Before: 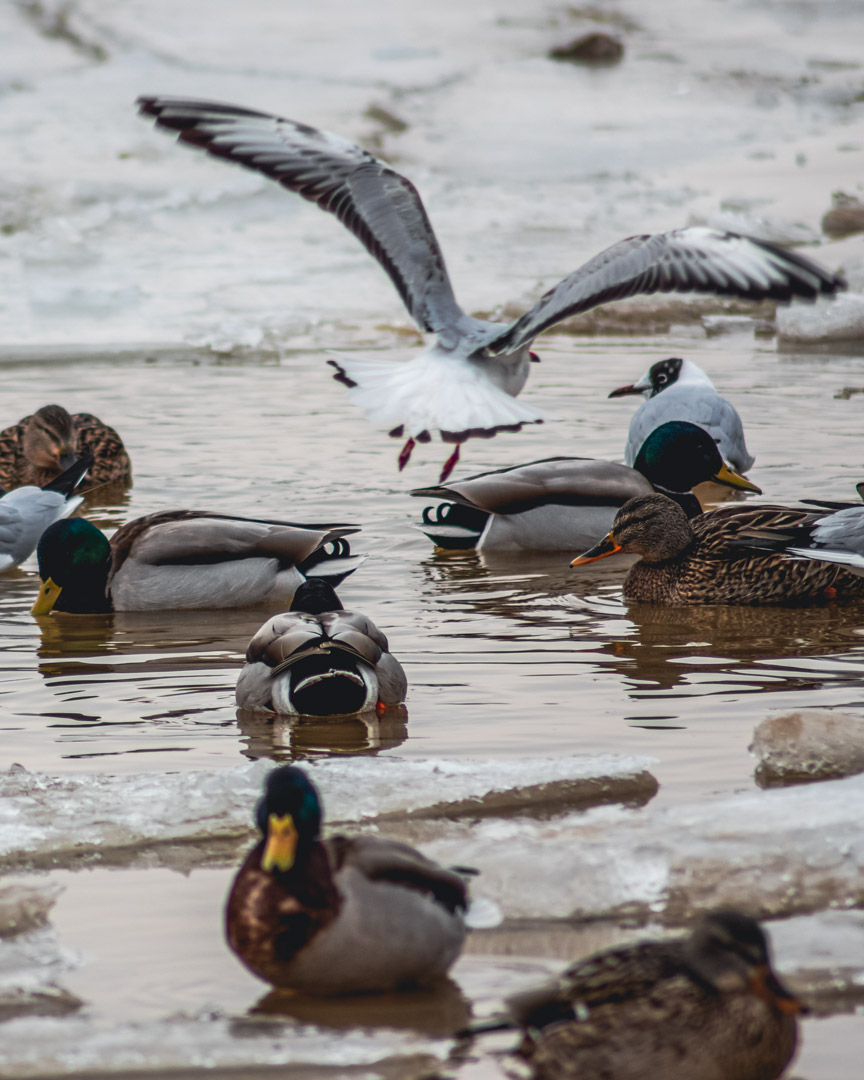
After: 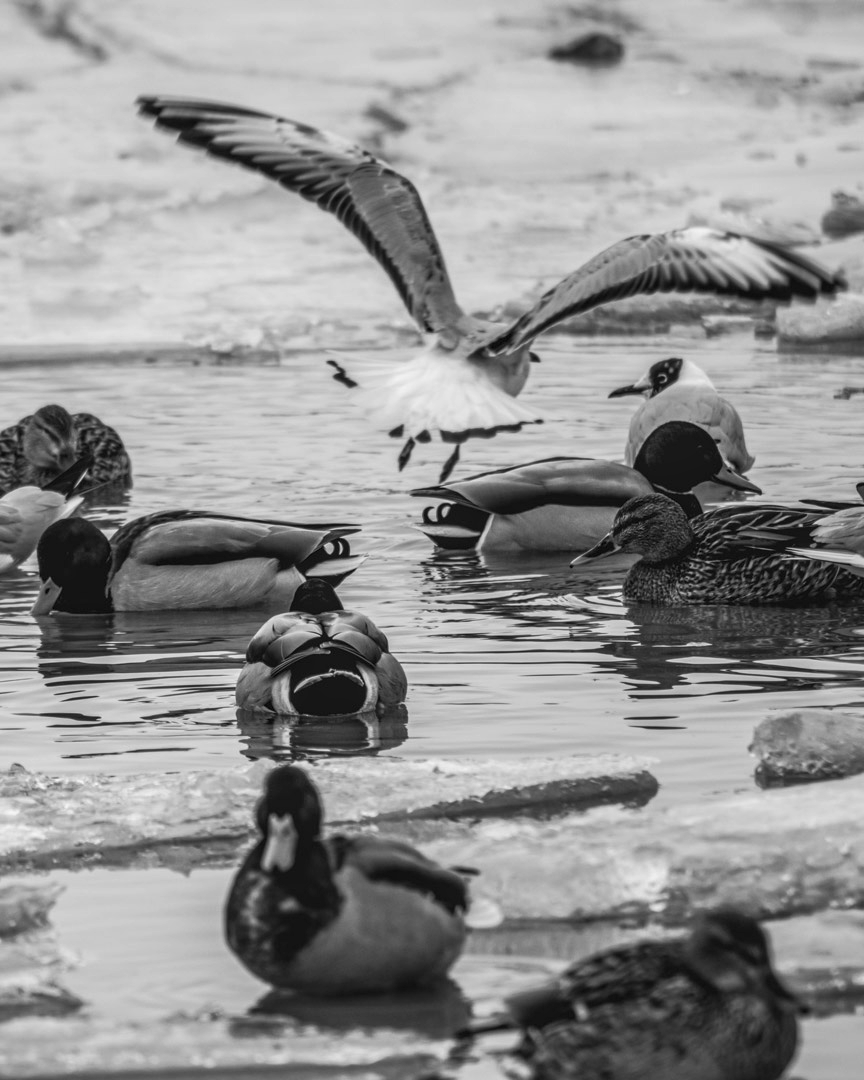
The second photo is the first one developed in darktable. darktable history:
monochrome: on, module defaults
tone equalizer: on, module defaults
local contrast: on, module defaults
